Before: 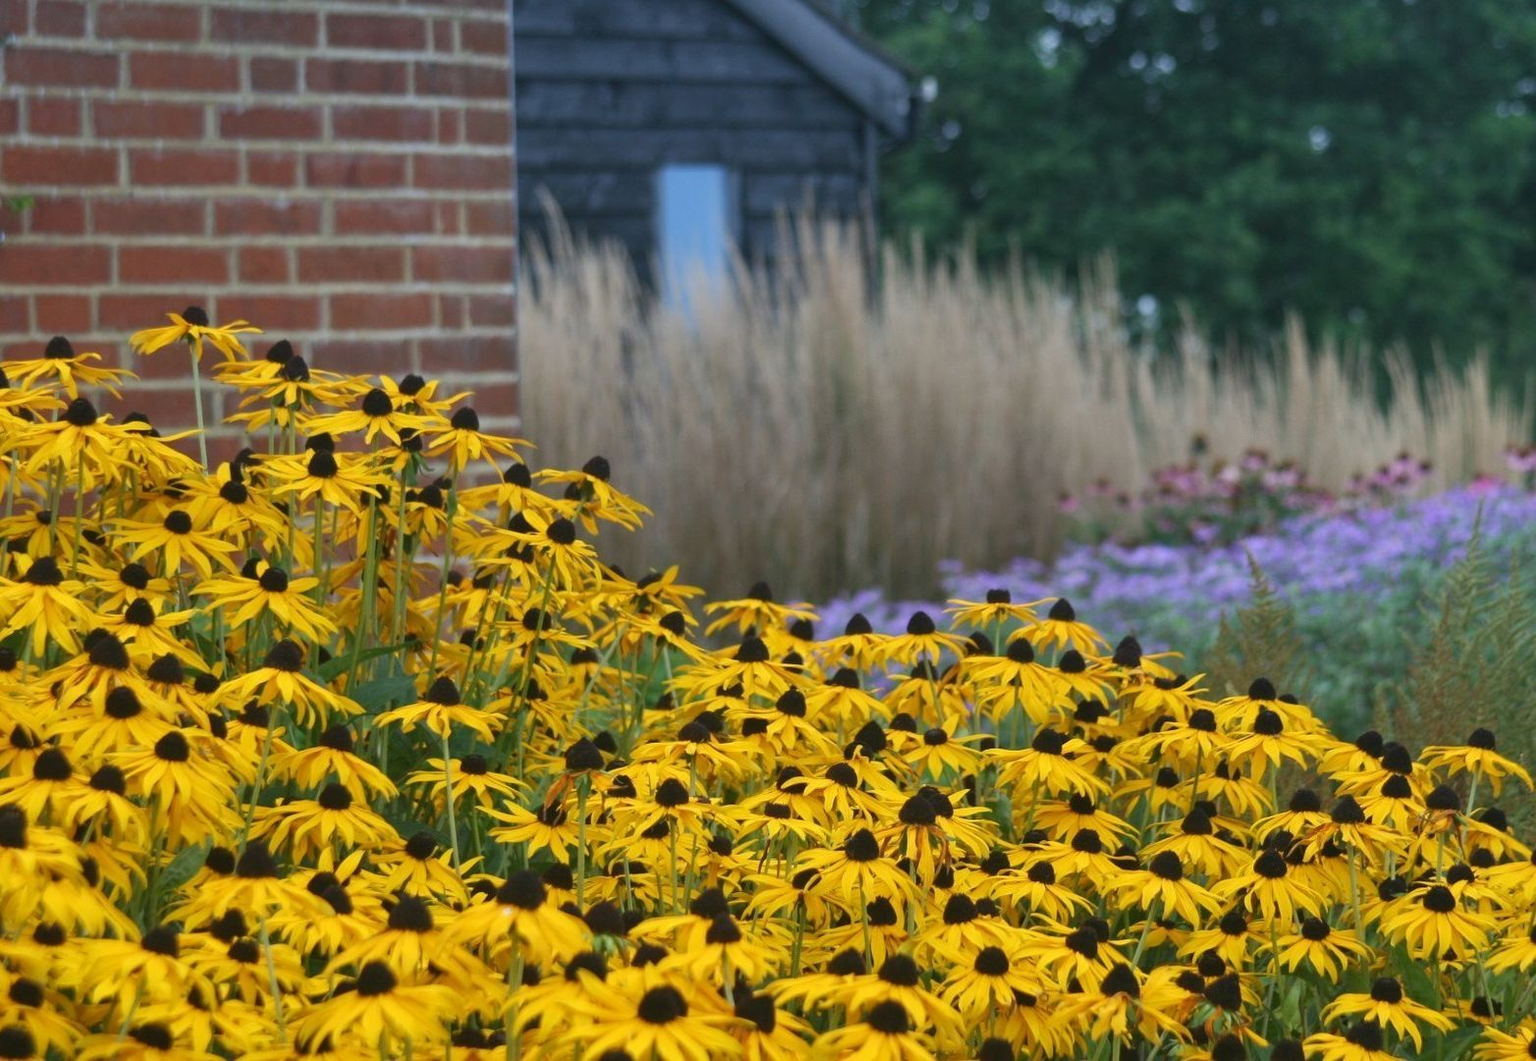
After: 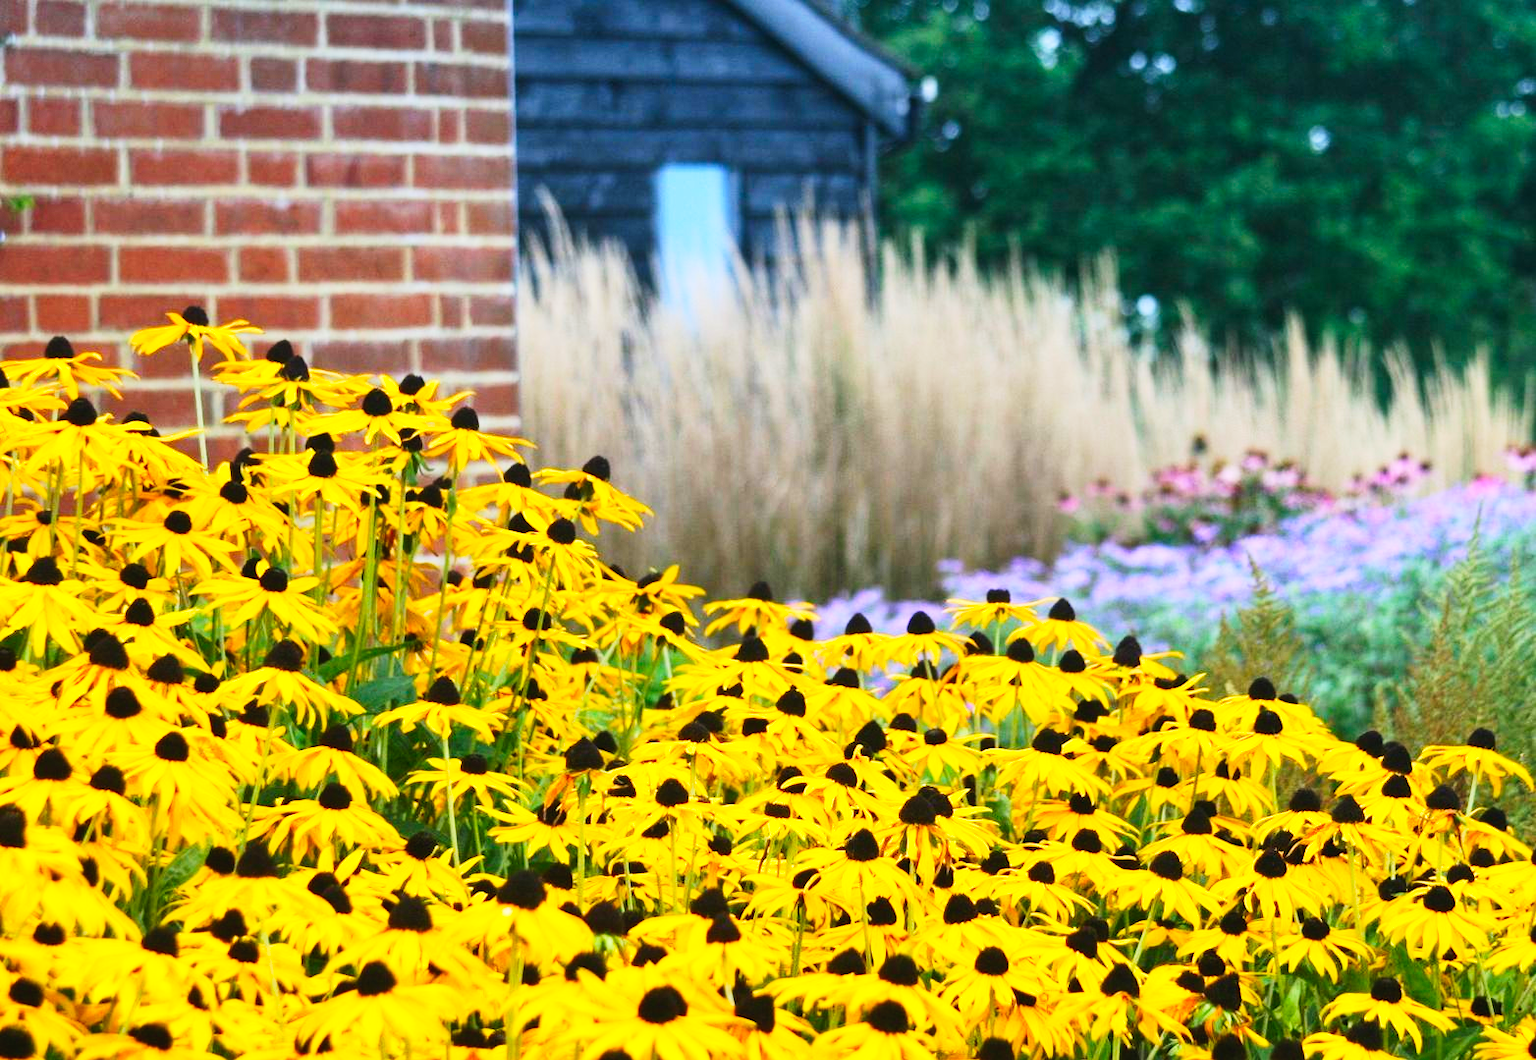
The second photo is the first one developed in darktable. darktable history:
base curve: curves: ch0 [(0, 0) (0.007, 0.004) (0.027, 0.03) (0.046, 0.07) (0.207, 0.54) (0.442, 0.872) (0.673, 0.972) (1, 1)], preserve colors none
exposure: exposure -0.384 EV, compensate exposure bias true, compensate highlight preservation false
contrast brightness saturation: contrast 0.198, brightness 0.155, saturation 0.228
